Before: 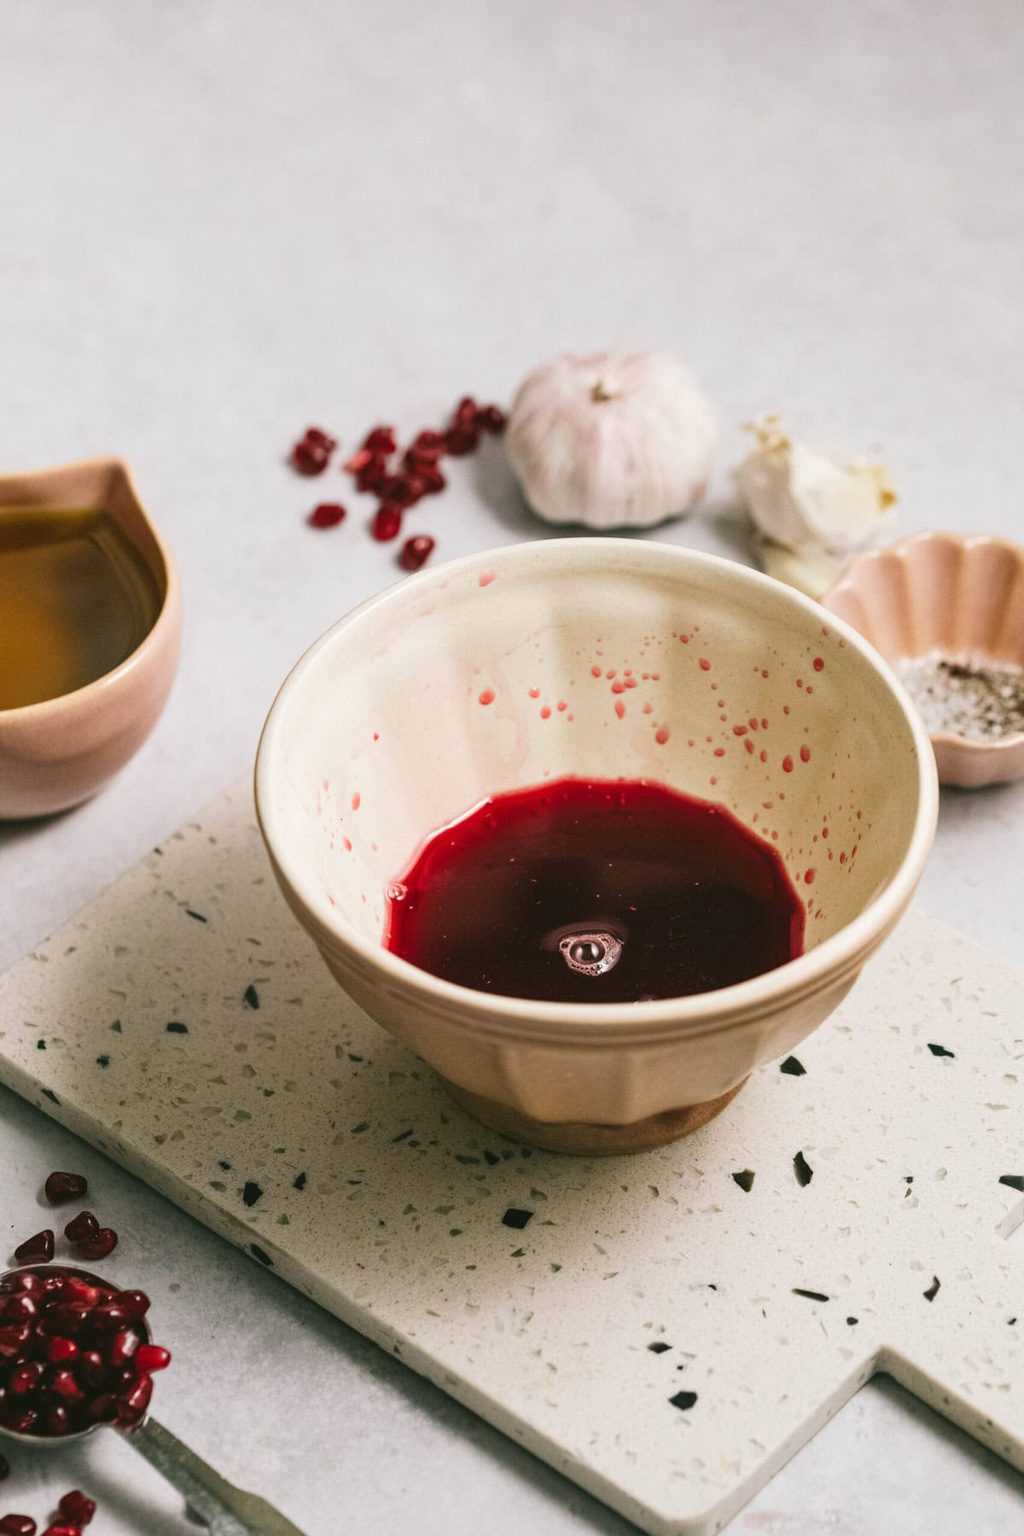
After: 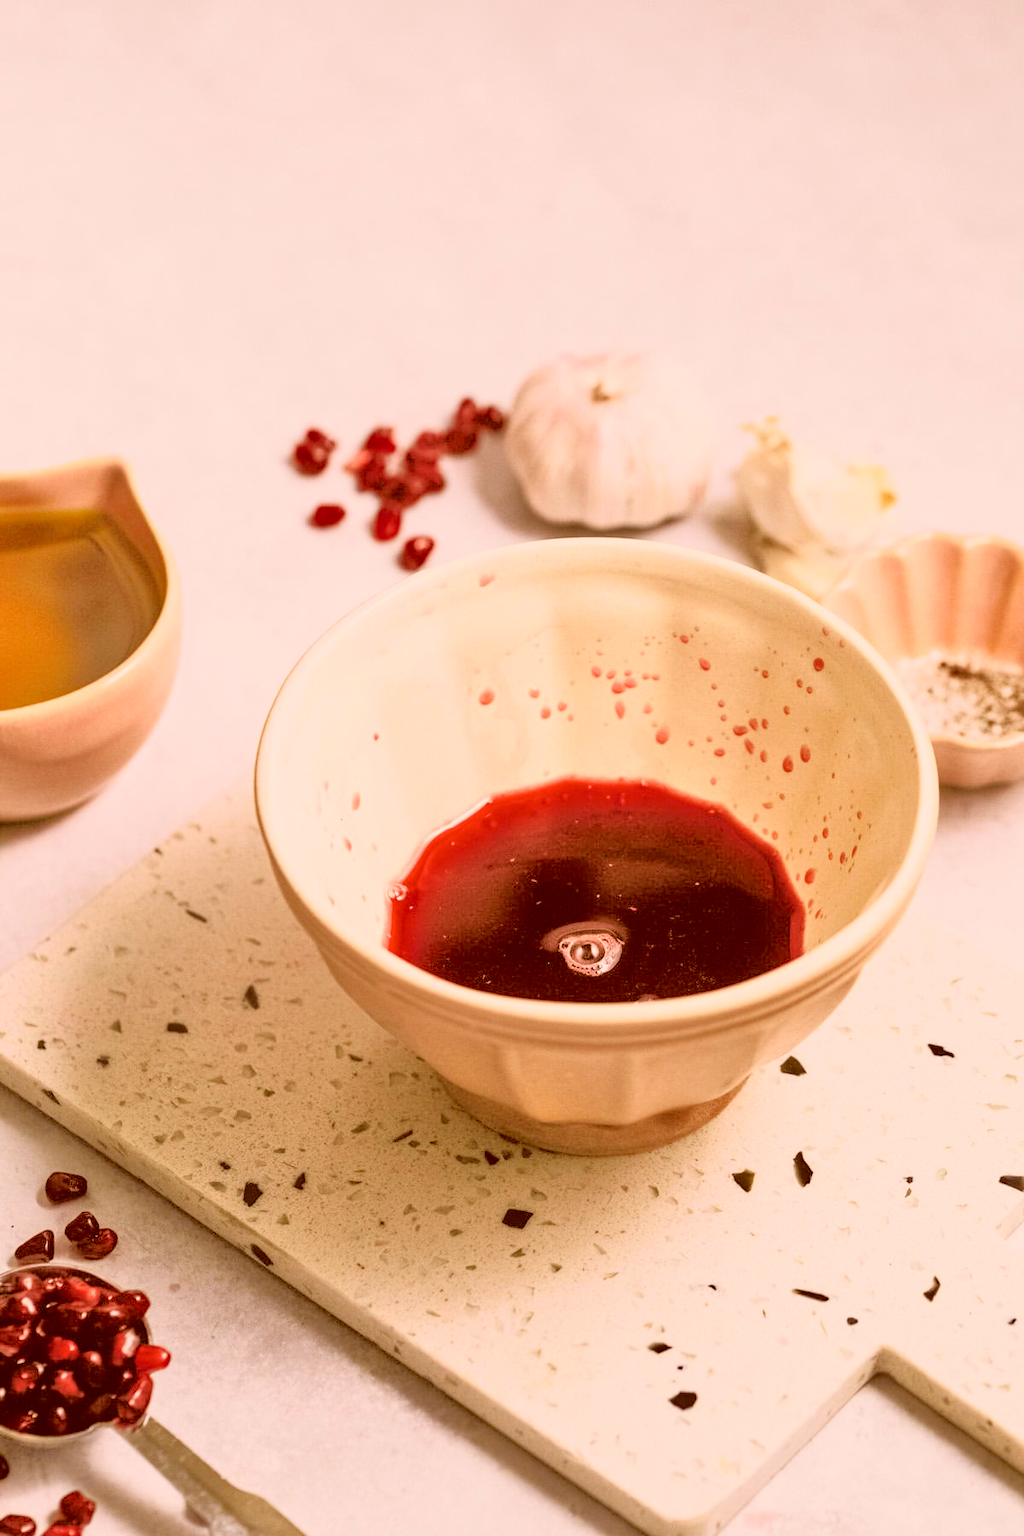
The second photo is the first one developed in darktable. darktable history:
tone equalizer: -7 EV 0.143 EV, -6 EV 0.564 EV, -5 EV 1.12 EV, -4 EV 1.37 EV, -3 EV 1.17 EV, -2 EV 0.6 EV, -1 EV 0.156 EV
color correction: highlights a* 9.53, highlights b* 8.66, shadows a* 39.54, shadows b* 39.33, saturation 0.778
tone curve: curves: ch0 [(0, 0.013) (0.129, 0.1) (0.291, 0.375) (0.46, 0.576) (0.667, 0.78) (0.851, 0.903) (0.997, 0.951)]; ch1 [(0, 0) (0.353, 0.344) (0.45, 0.46) (0.498, 0.495) (0.528, 0.531) (0.563, 0.566) (0.592, 0.609) (0.657, 0.672) (1, 1)]; ch2 [(0, 0) (0.333, 0.346) (0.375, 0.375) (0.427, 0.44) (0.5, 0.501) (0.505, 0.505) (0.544, 0.573) (0.576, 0.615) (0.612, 0.644) (0.66, 0.715) (1, 1)], color space Lab, independent channels, preserve colors none
